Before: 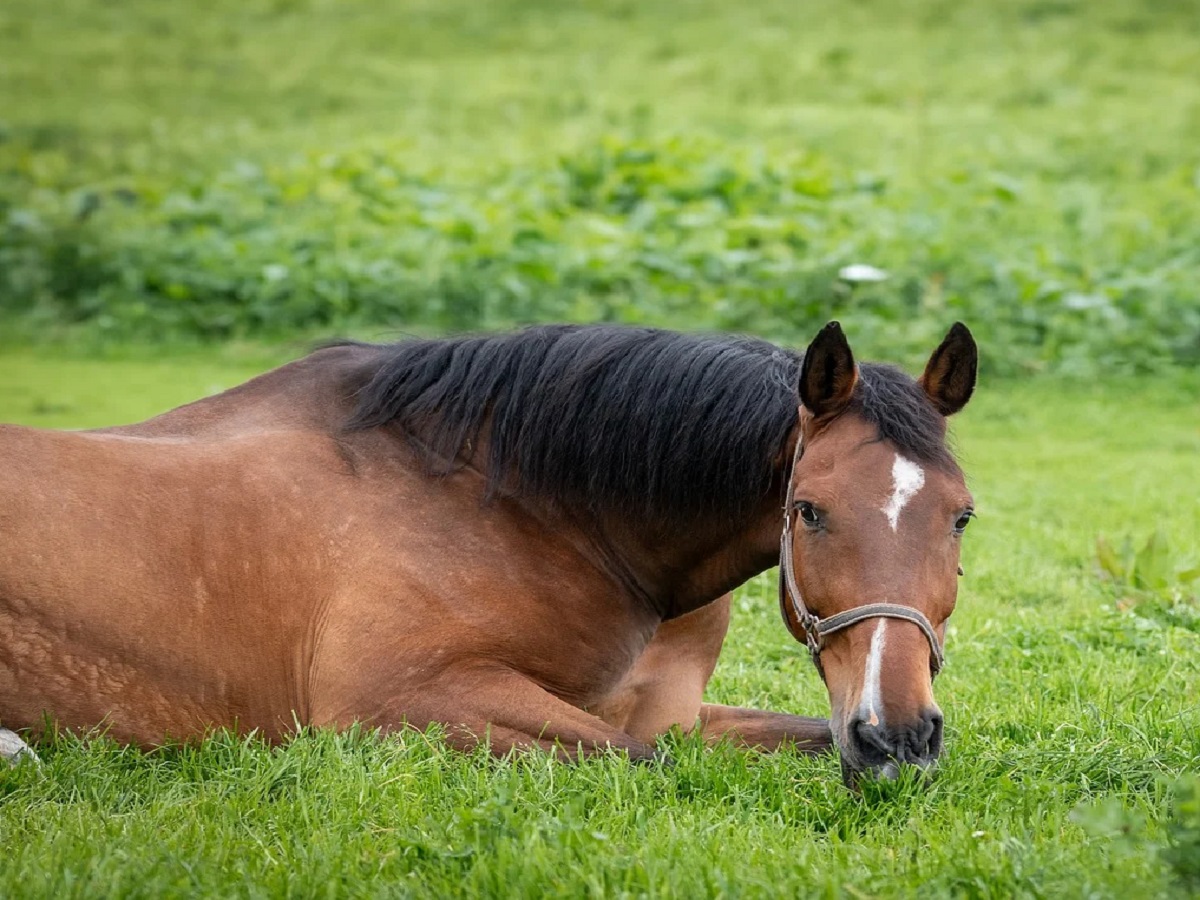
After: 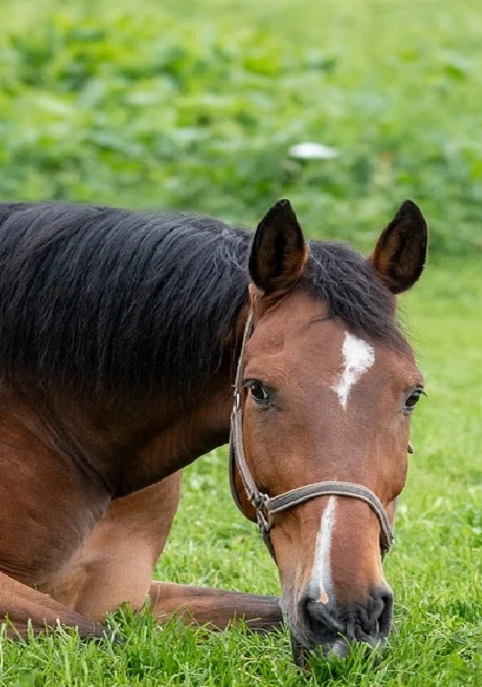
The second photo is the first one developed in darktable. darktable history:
crop: left 45.834%, top 13.568%, right 13.933%, bottom 9.994%
